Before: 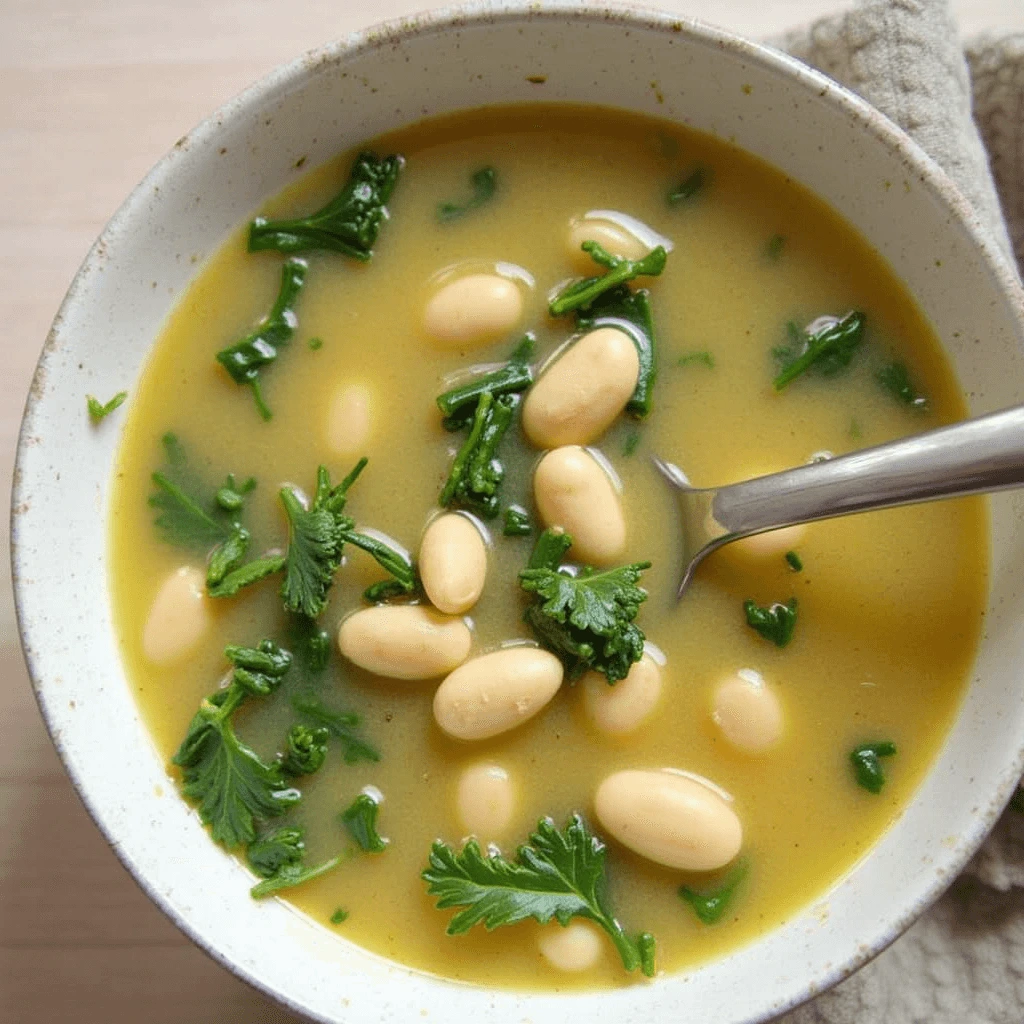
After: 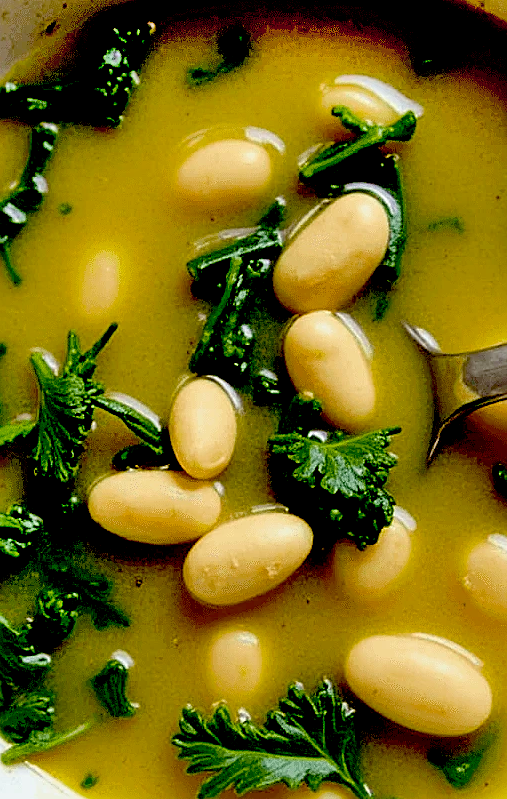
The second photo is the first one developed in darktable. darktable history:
crop and rotate: angle 0.011°, left 24.412%, top 13.256%, right 26.004%, bottom 8.631%
exposure: black level correction 0.098, exposure -0.088 EV, compensate highlight preservation false
sharpen: on, module defaults
color balance rgb: perceptual saturation grading › global saturation 10.423%, global vibrance 20%
shadows and highlights: shadows 74.04, highlights -23.5, highlights color adjustment 0.352%, soften with gaussian
